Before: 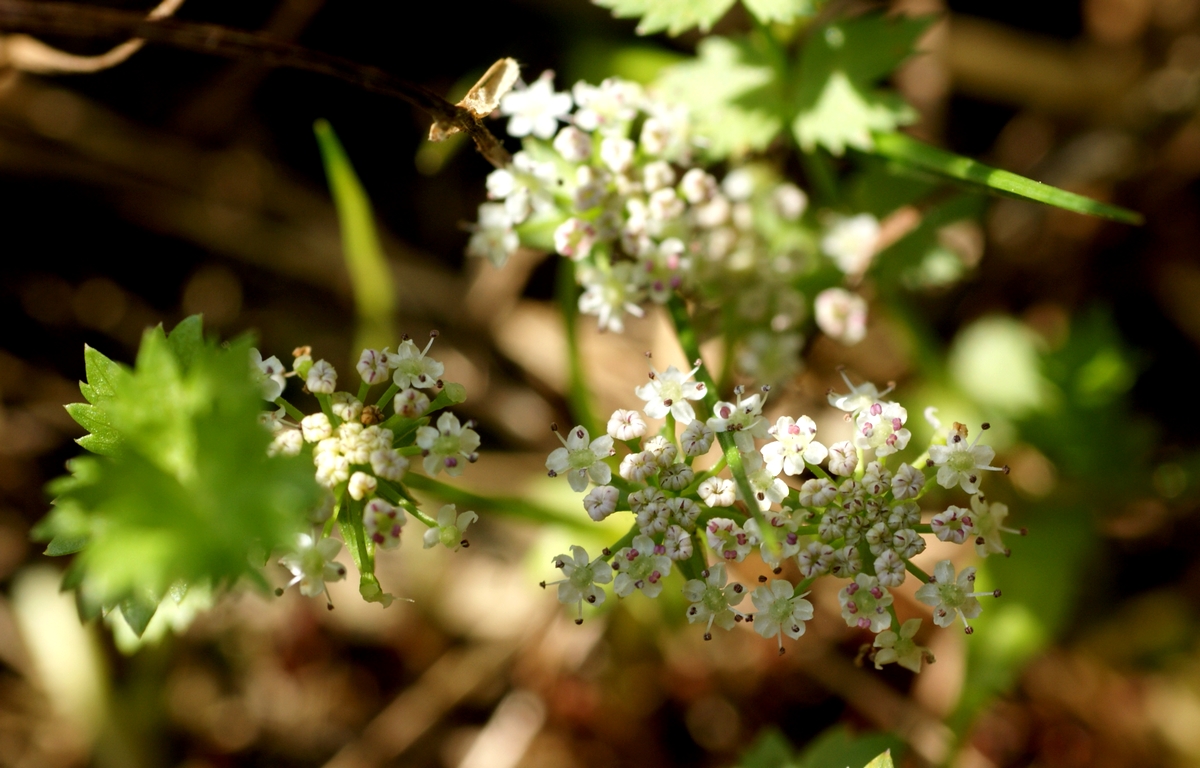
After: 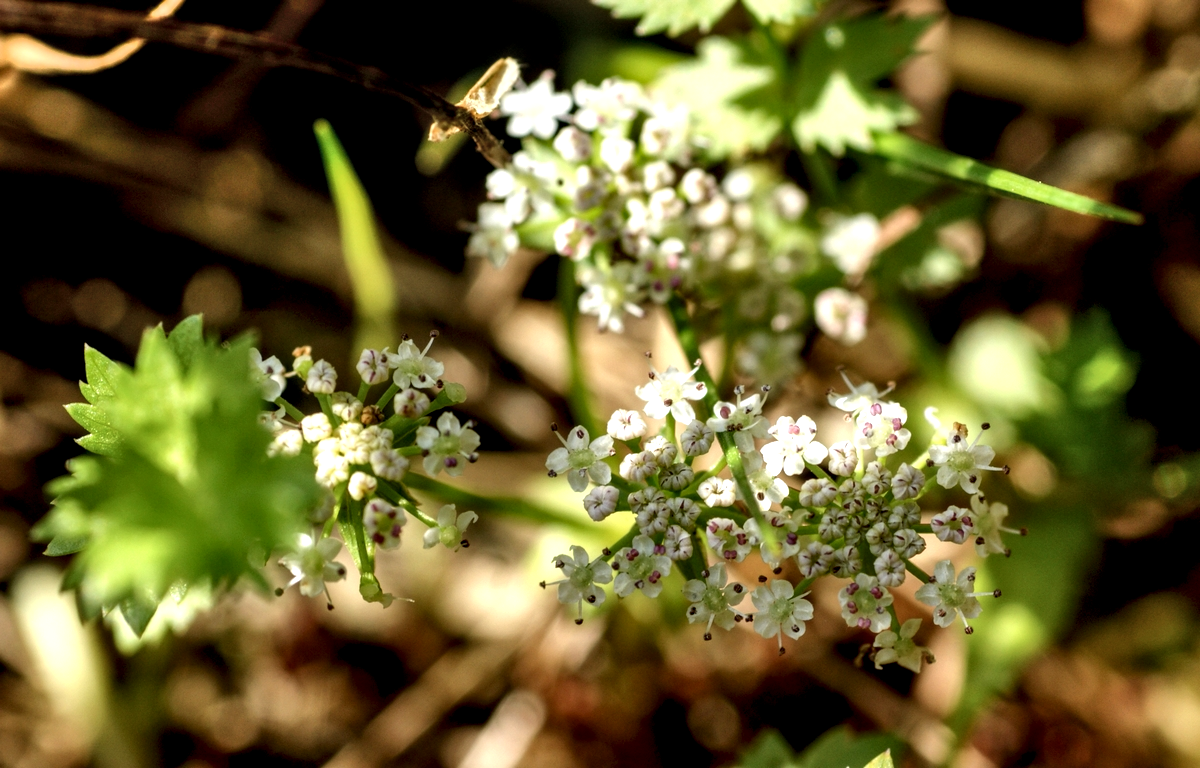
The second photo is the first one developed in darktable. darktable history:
local contrast: highlights 60%, shadows 60%, detail 160%
shadows and highlights: low approximation 0.01, soften with gaussian
